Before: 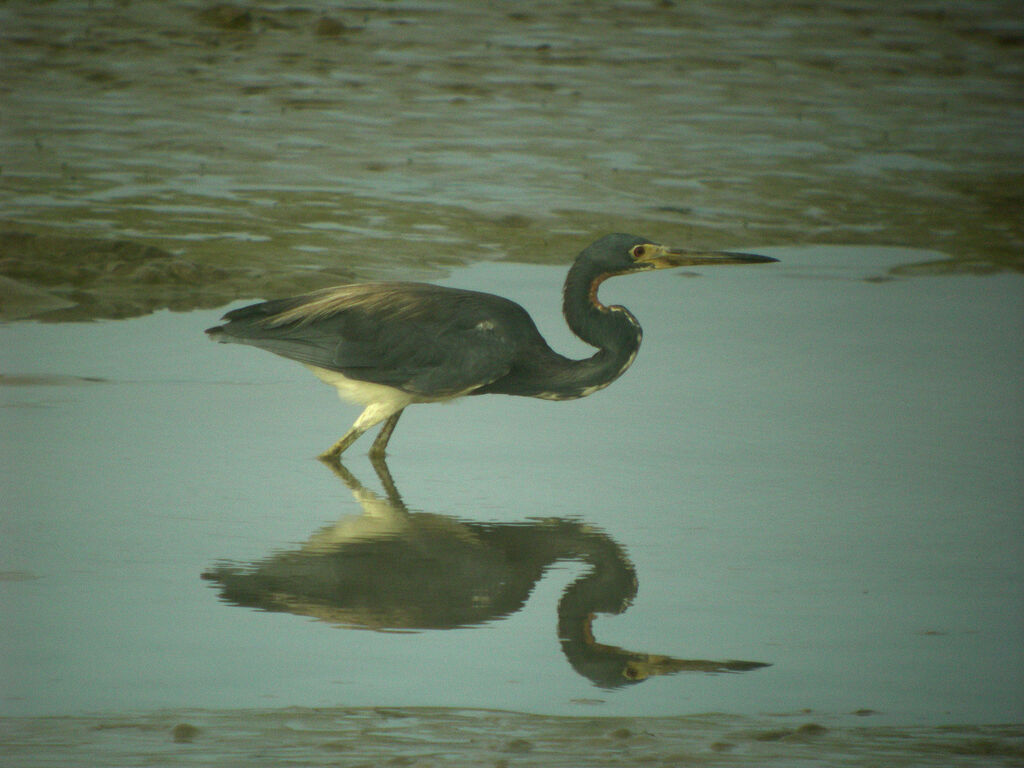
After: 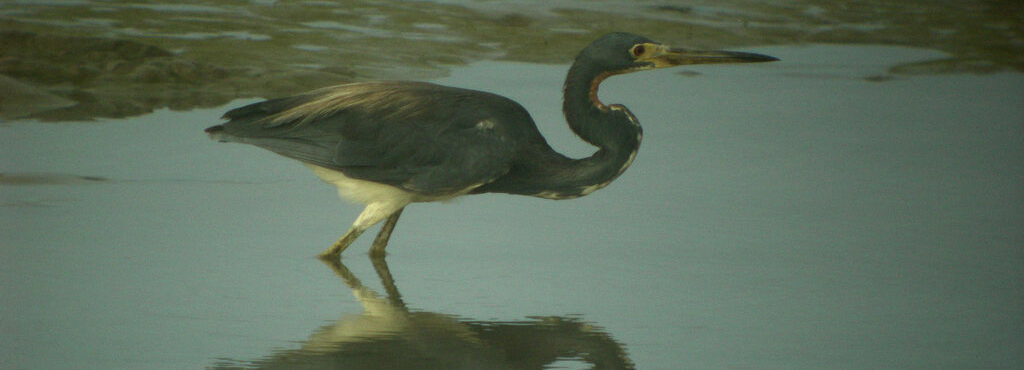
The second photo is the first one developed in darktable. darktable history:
crop and rotate: top 26.173%, bottom 25.629%
exposure: exposure -0.433 EV, compensate exposure bias true, compensate highlight preservation false
